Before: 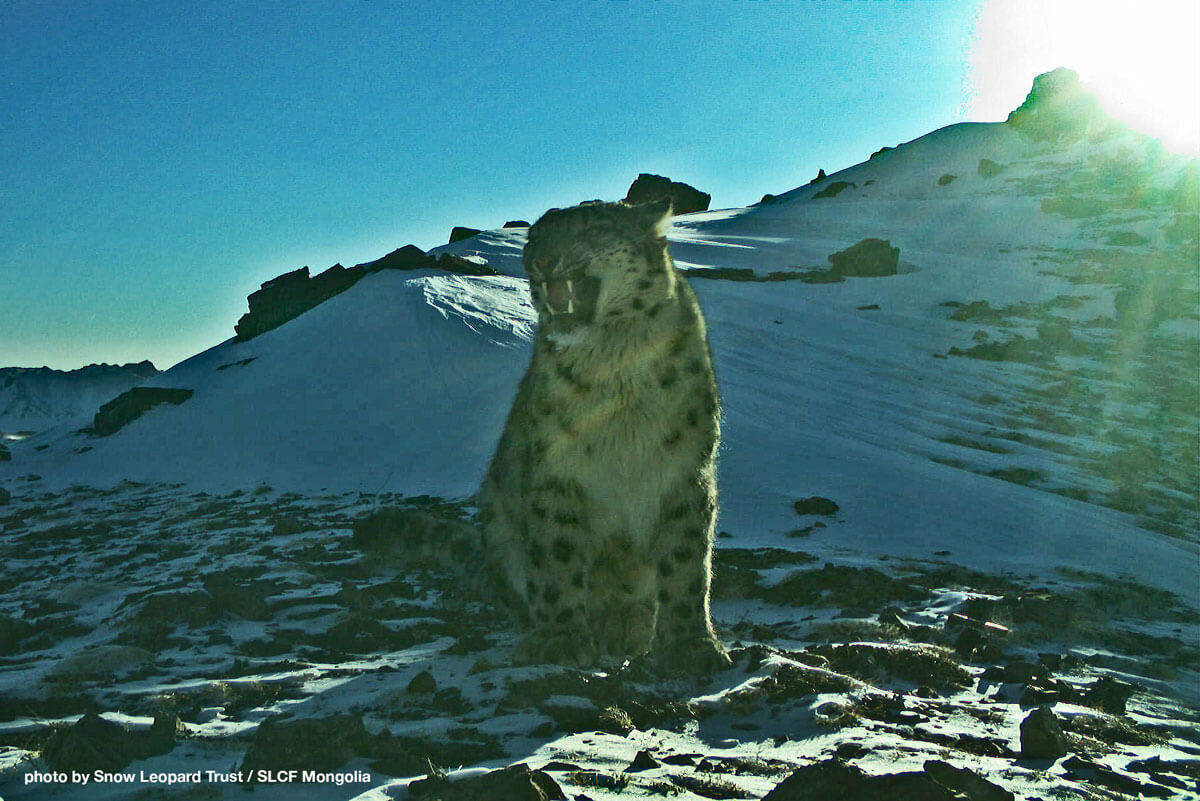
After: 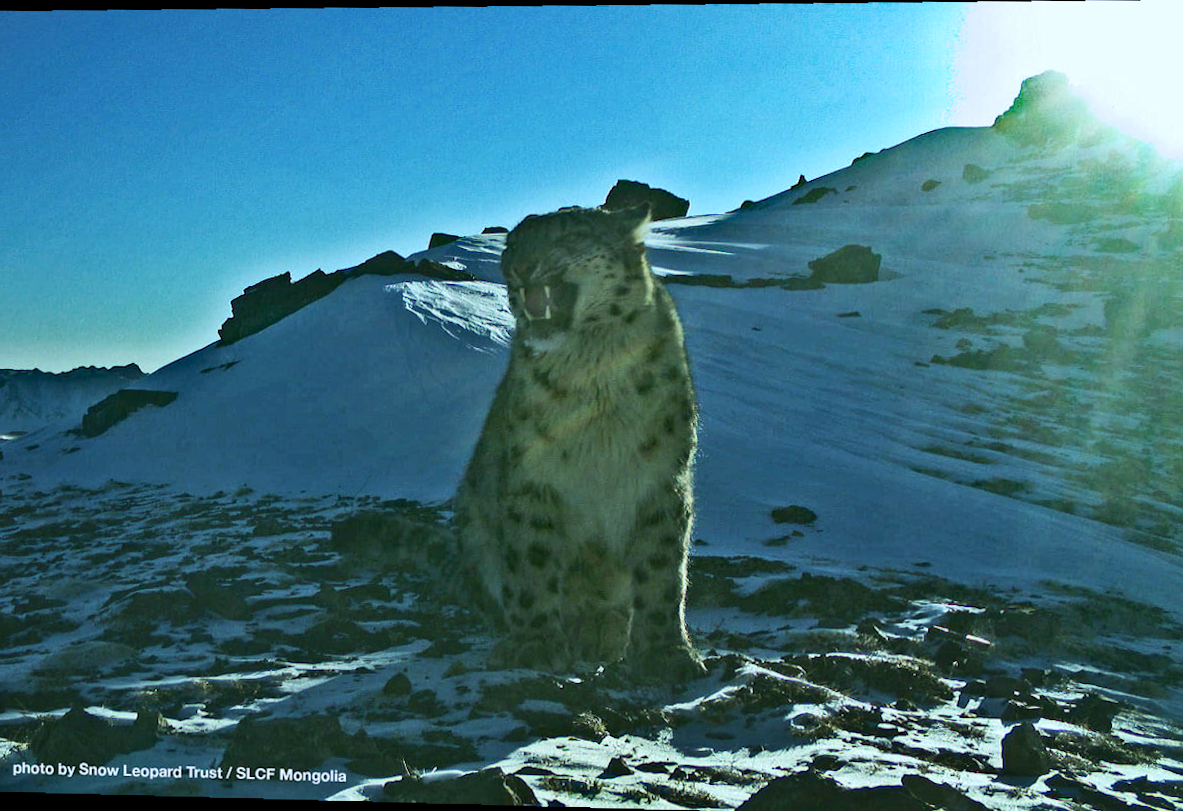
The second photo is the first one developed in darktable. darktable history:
white balance: red 0.931, blue 1.11
rotate and perspective: lens shift (horizontal) -0.055, automatic cropping off
crop and rotate: angle -0.5°
